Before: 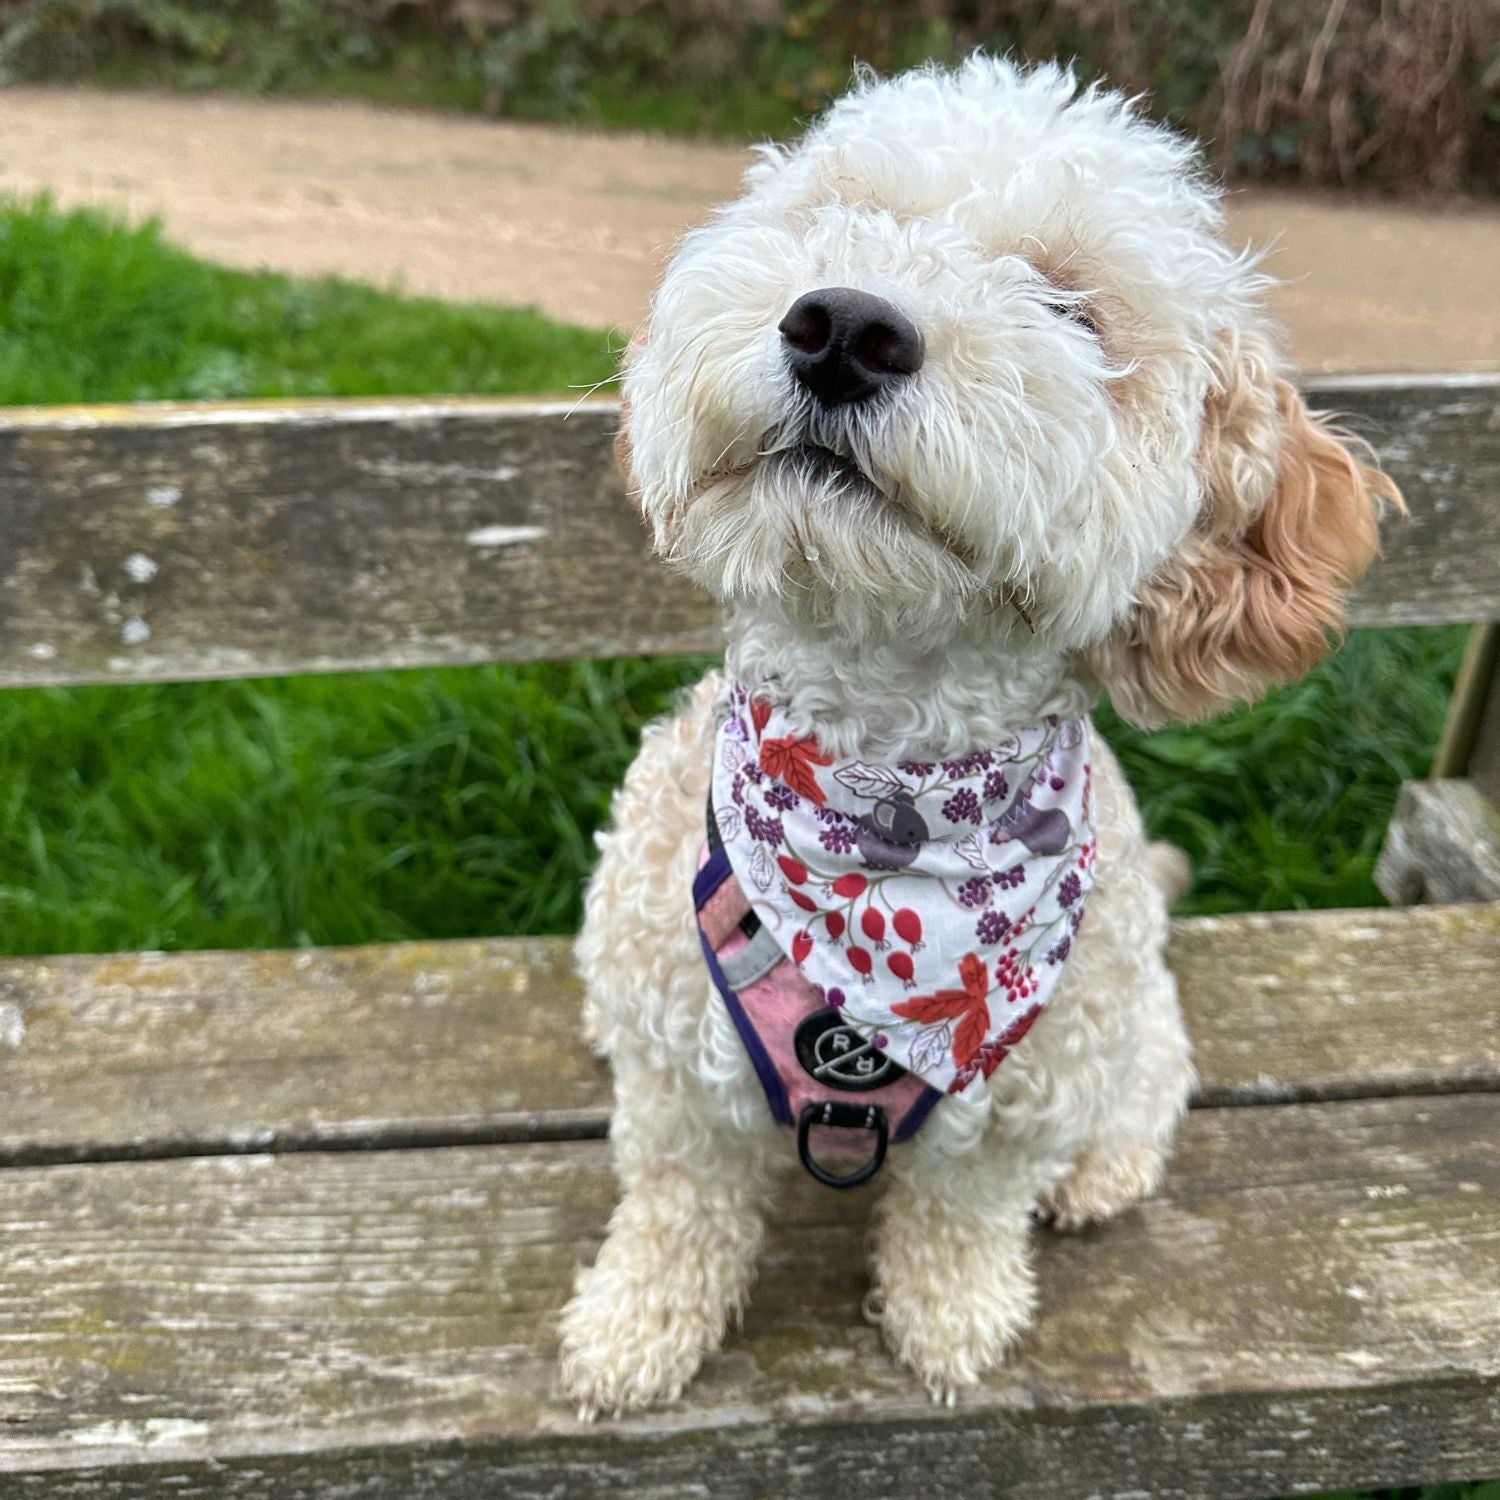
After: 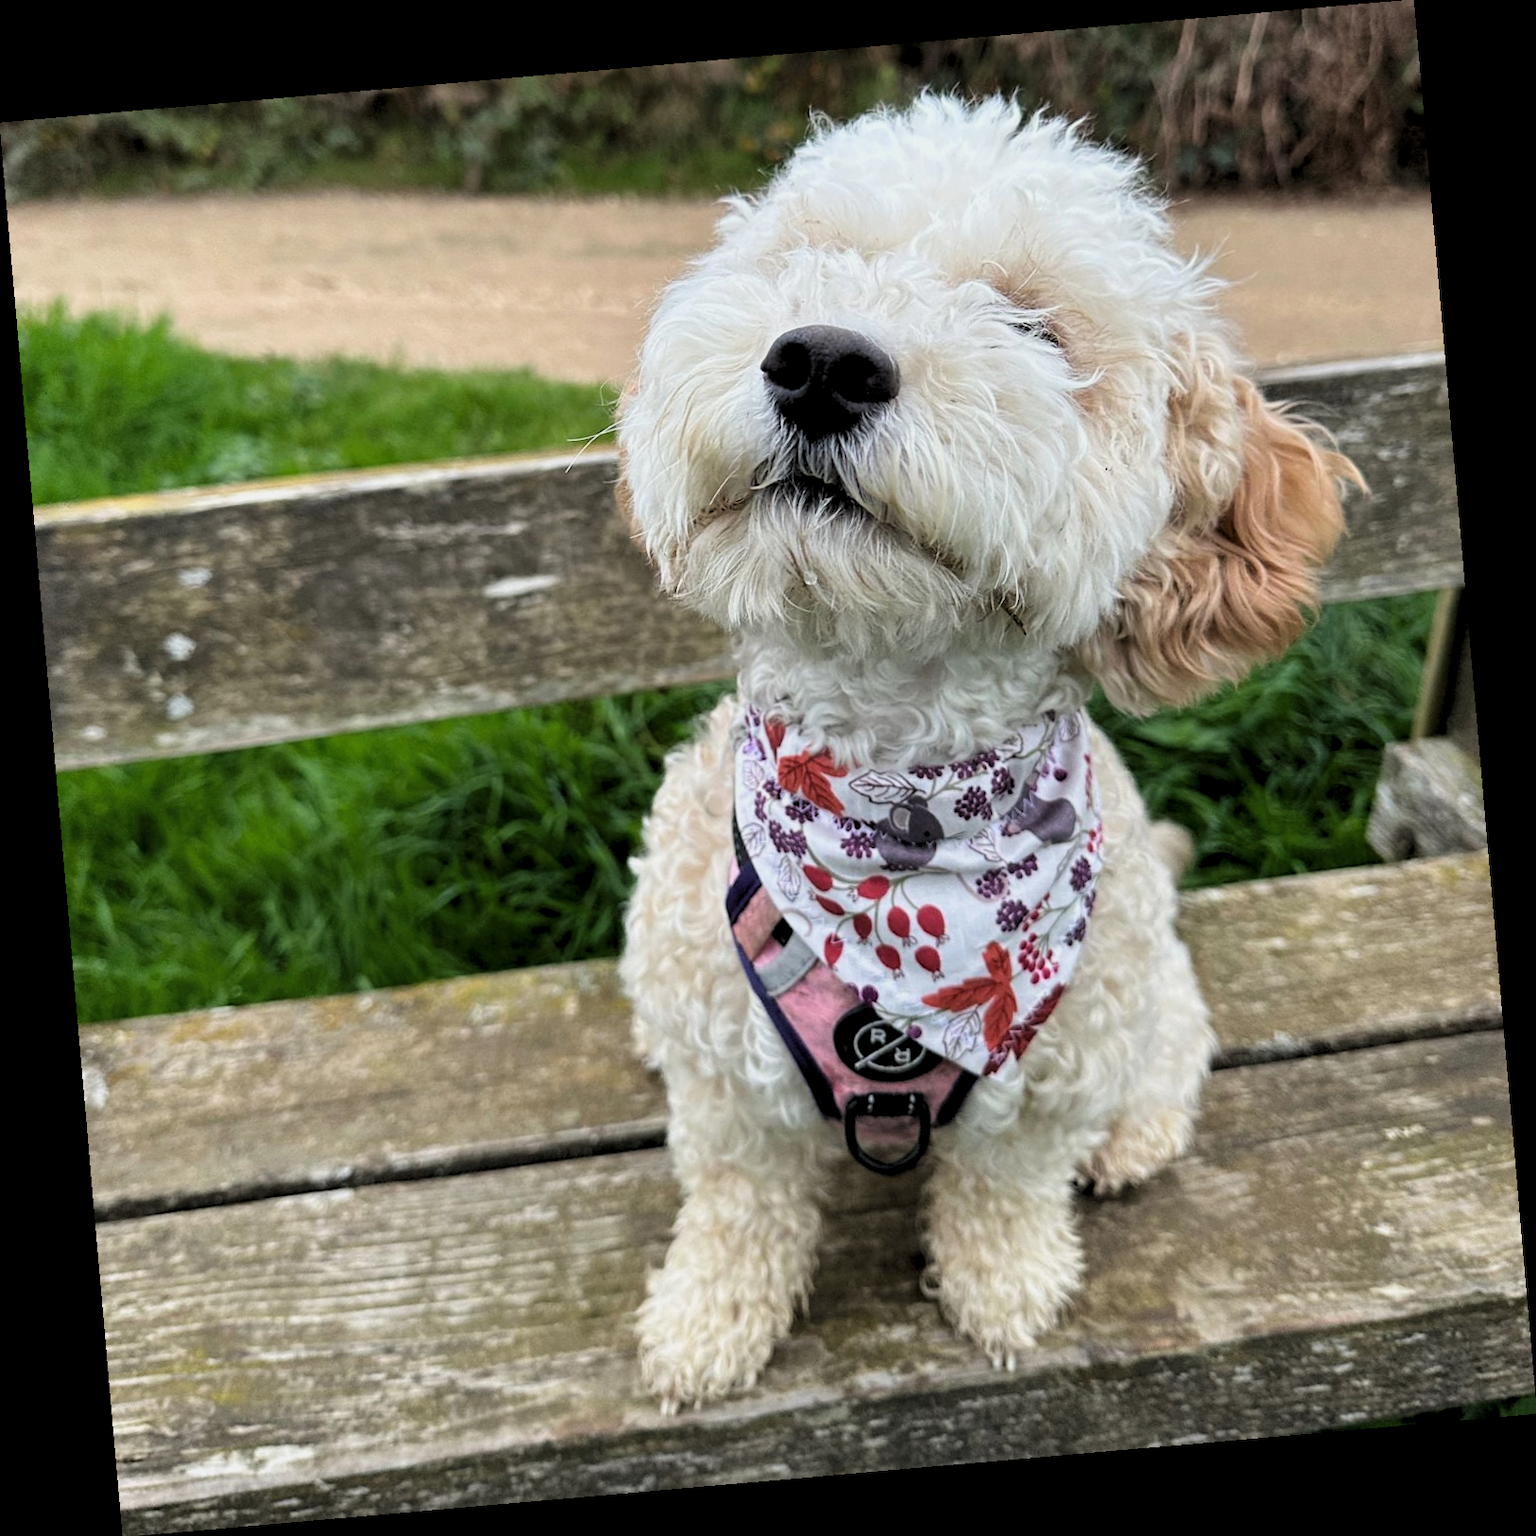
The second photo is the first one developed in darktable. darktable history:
rotate and perspective: rotation -4.98°, automatic cropping off
filmic rgb: middle gray luminance 18.42%, black relative exposure -9 EV, white relative exposure 3.75 EV, threshold 6 EV, target black luminance 0%, hardness 4.85, latitude 67.35%, contrast 0.955, highlights saturation mix 20%, shadows ↔ highlights balance 21.36%, add noise in highlights 0, preserve chrominance luminance Y, color science v3 (2019), use custom middle-gray values true, iterations of high-quality reconstruction 0, contrast in highlights soft, enable highlight reconstruction true
levels: levels [0.052, 0.496, 0.908]
